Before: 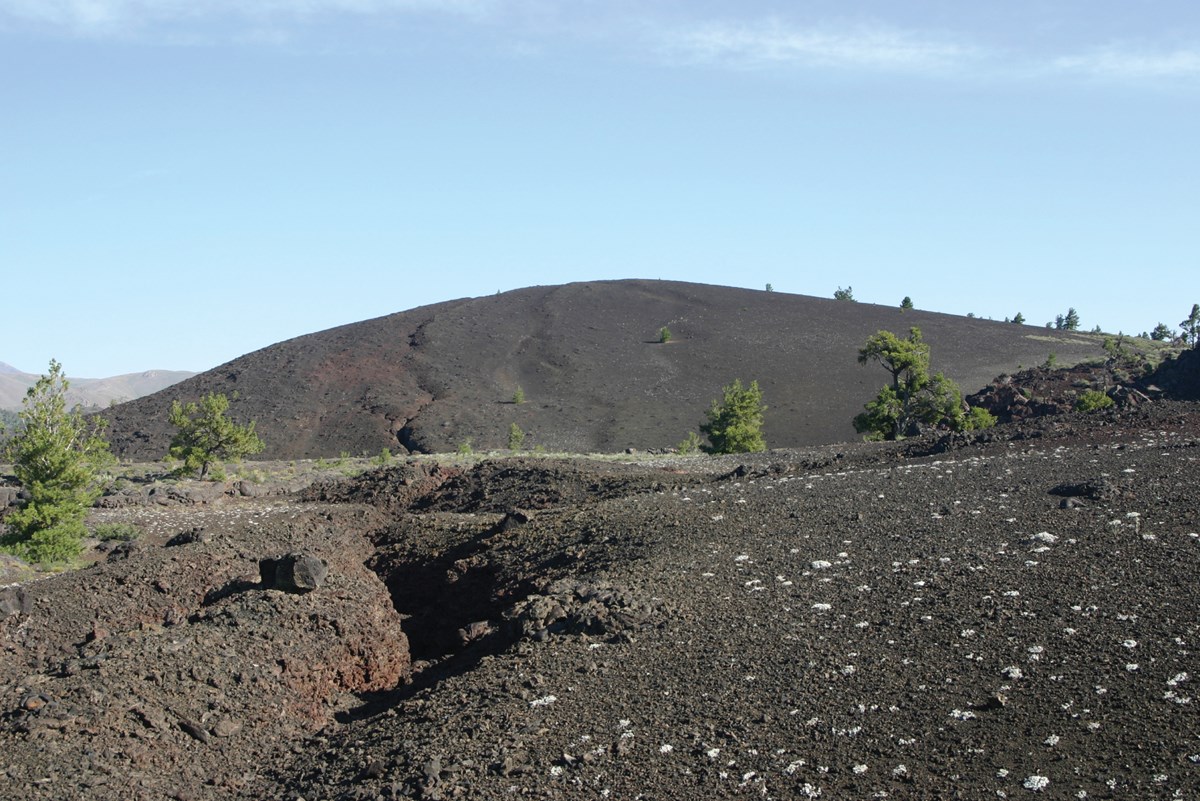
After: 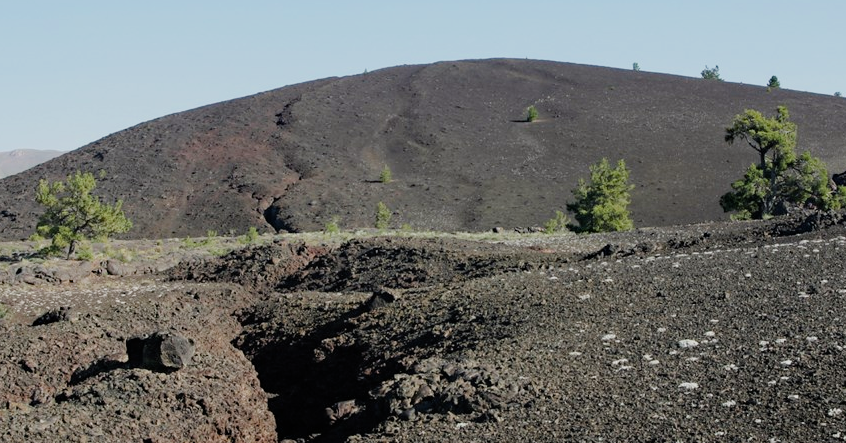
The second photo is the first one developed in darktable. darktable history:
crop: left 11.123%, top 27.61%, right 18.3%, bottom 17.034%
exposure: exposure 0.207 EV, compensate highlight preservation false
haze removal: compatibility mode true, adaptive false
filmic rgb: black relative exposure -7.65 EV, white relative exposure 4.56 EV, hardness 3.61
